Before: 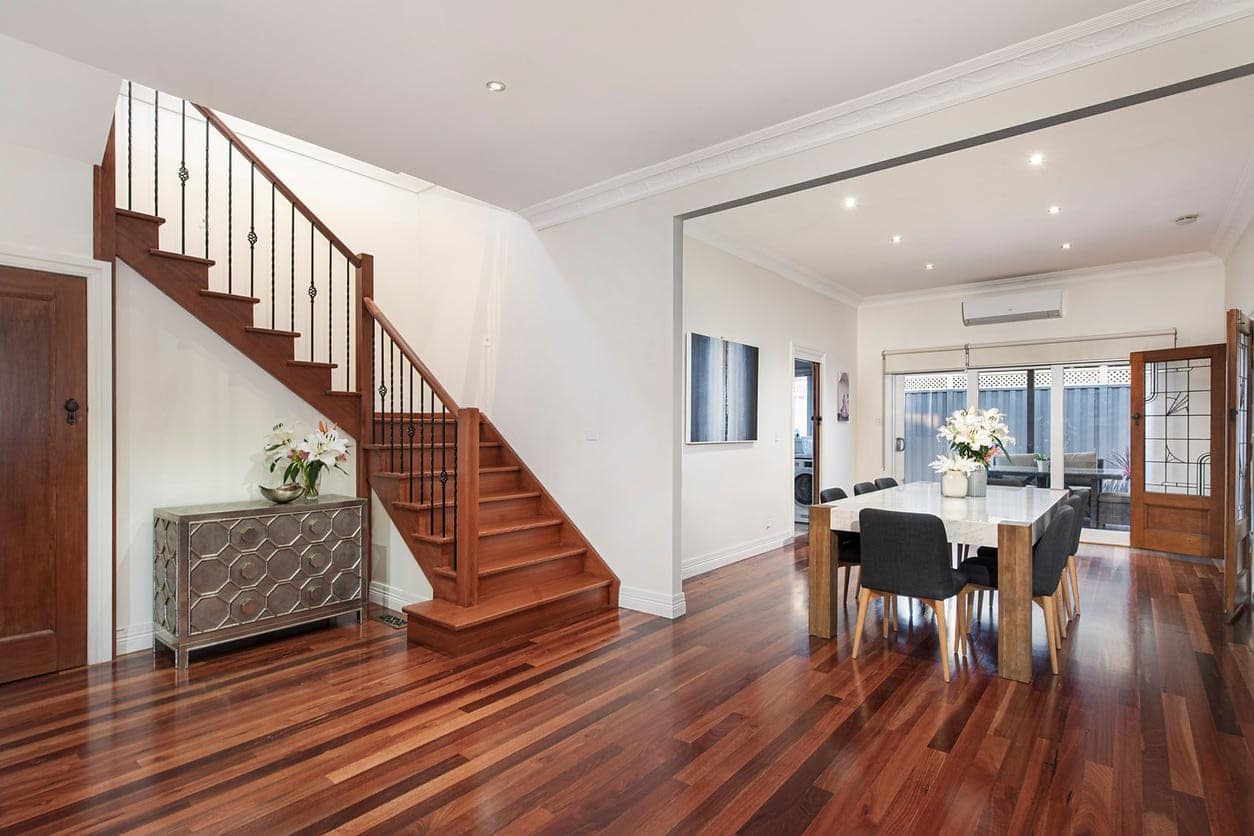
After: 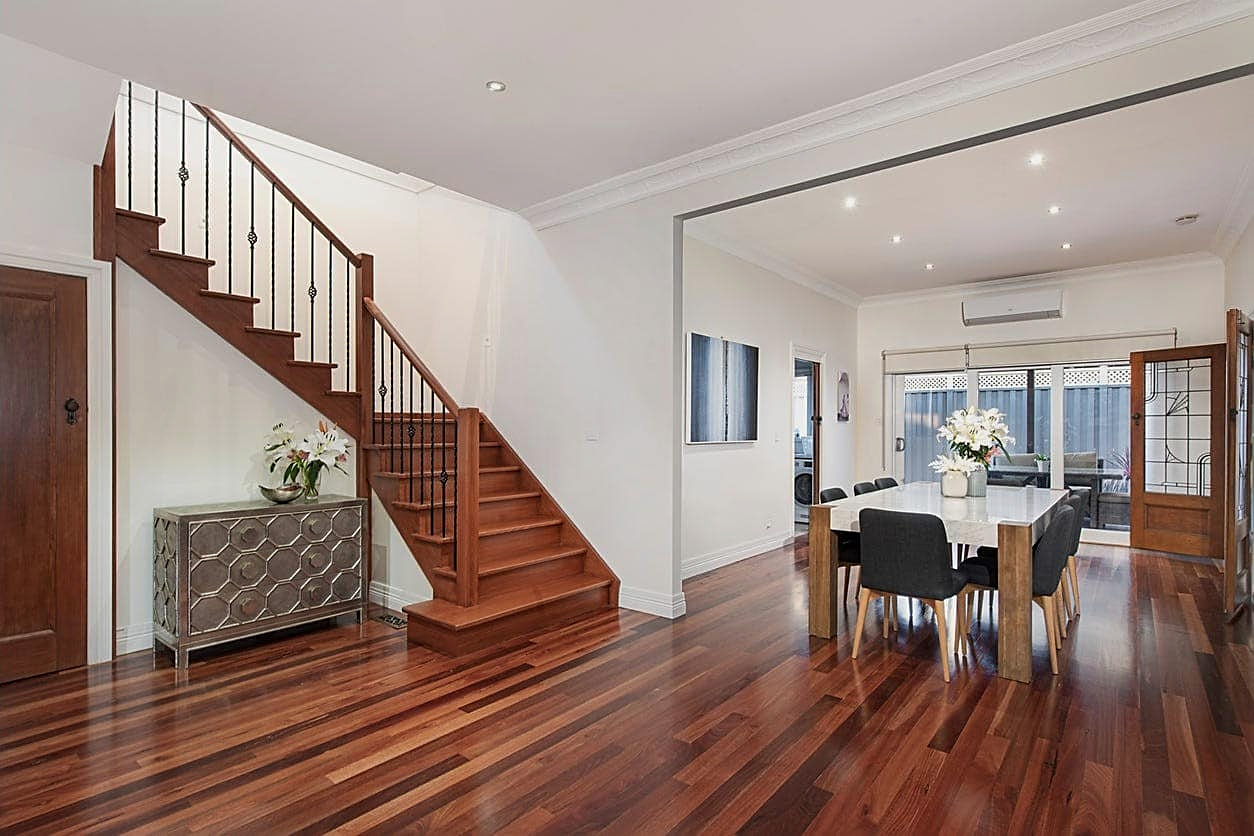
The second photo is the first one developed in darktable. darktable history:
exposure: exposure -0.212 EV, compensate highlight preservation false
sharpen: on, module defaults
